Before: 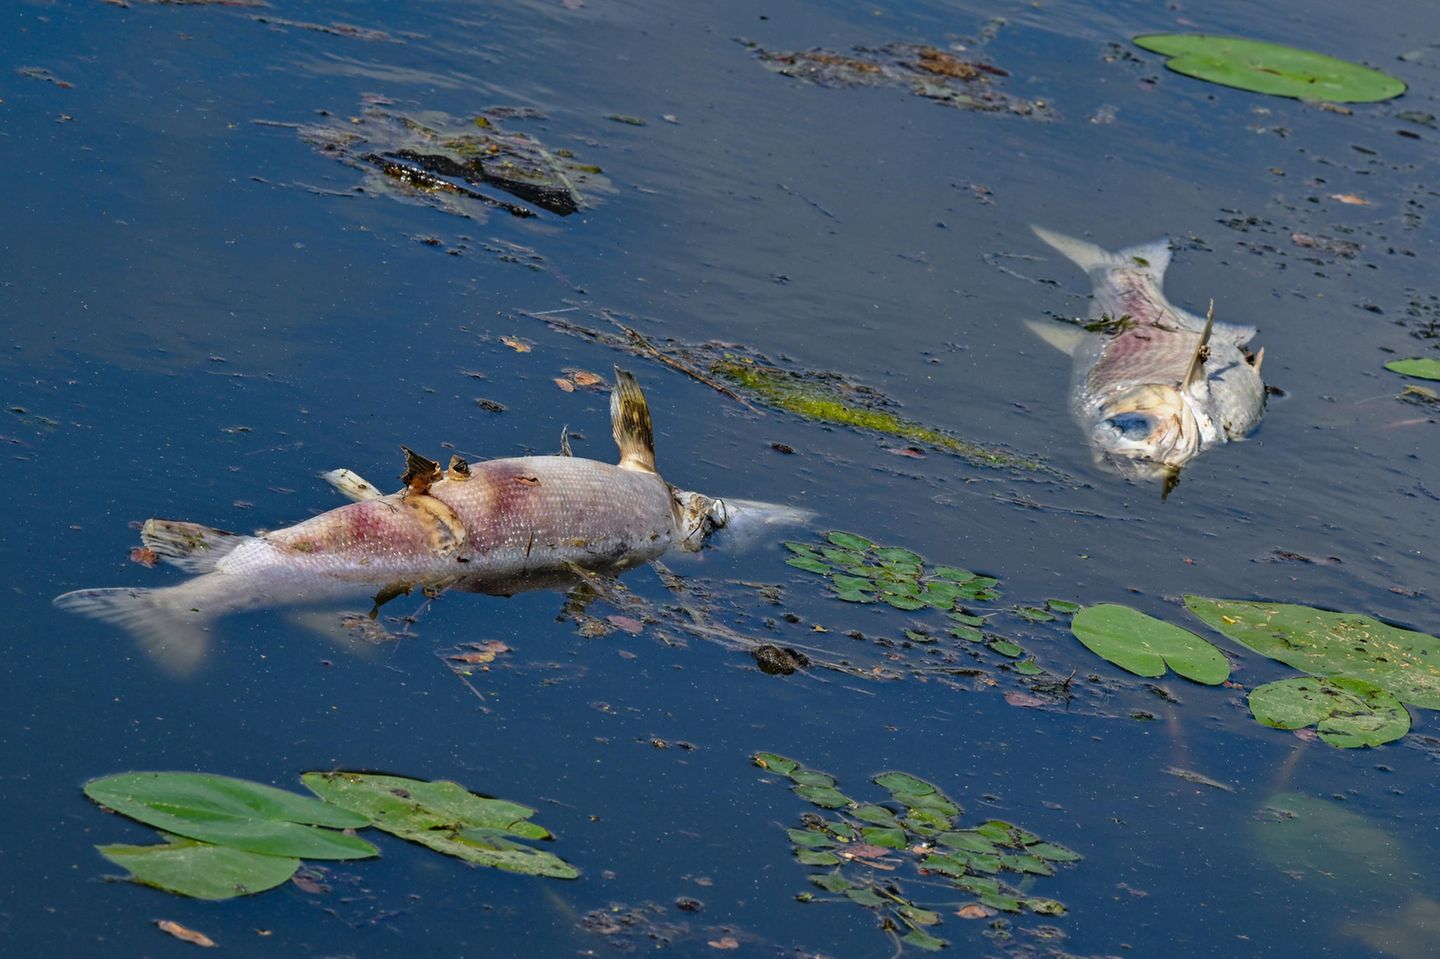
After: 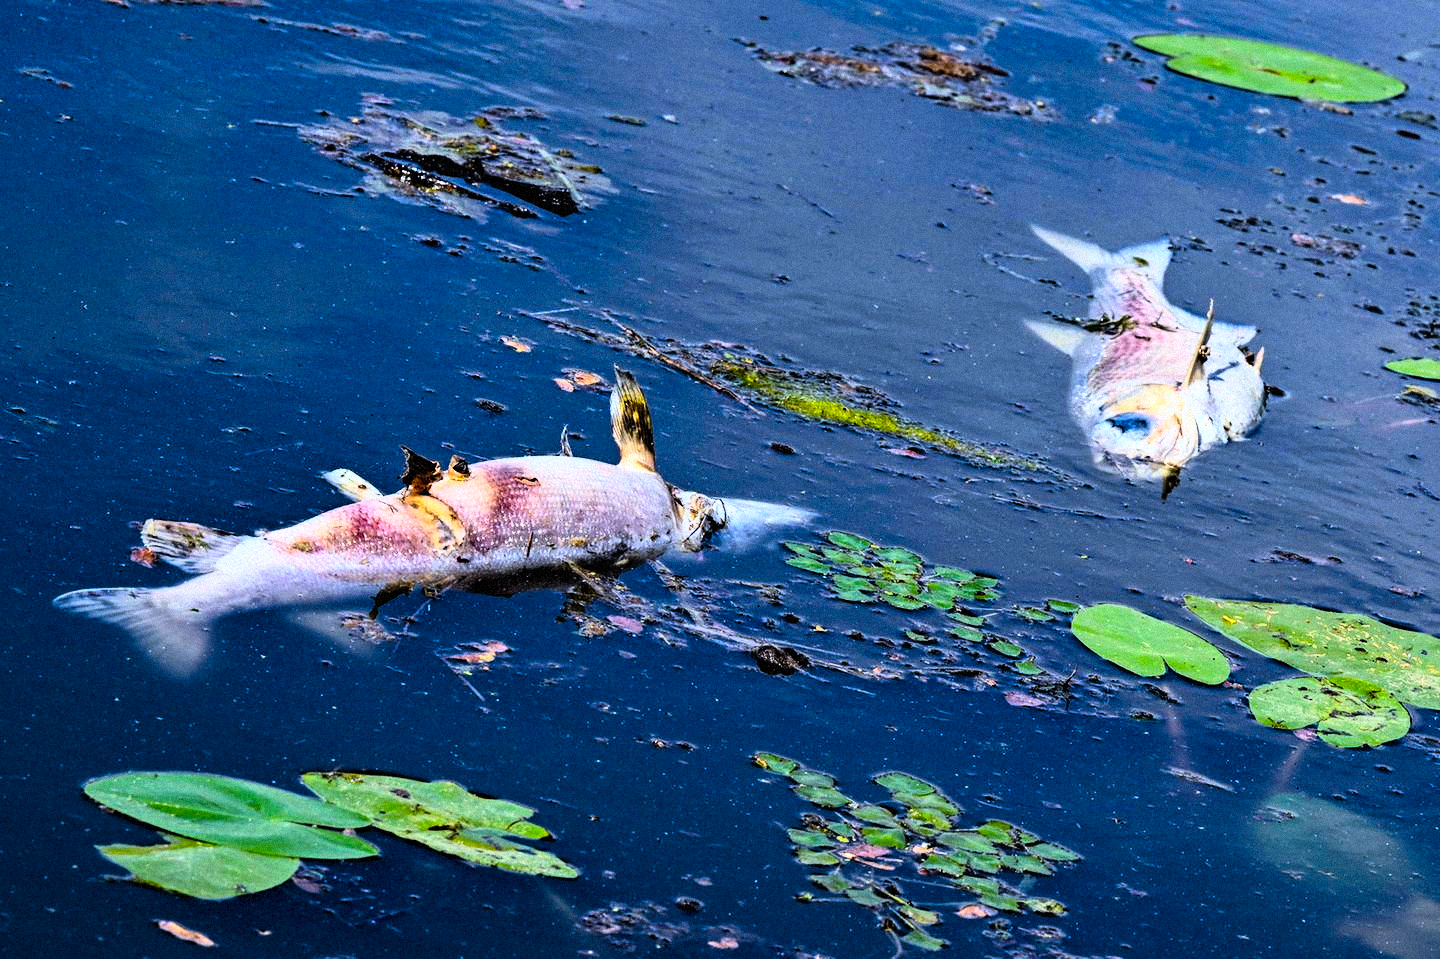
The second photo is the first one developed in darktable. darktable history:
color balance rgb: perceptual saturation grading › global saturation 30%, global vibrance 20%
grain: mid-tones bias 0%
color balance: gamma [0.9, 0.988, 0.975, 1.025], gain [1.05, 1, 1, 1]
white balance: red 0.954, blue 1.079
rgb curve: curves: ch0 [(0, 0) (0.21, 0.15) (0.24, 0.21) (0.5, 0.75) (0.75, 0.96) (0.89, 0.99) (1, 1)]; ch1 [(0, 0.02) (0.21, 0.13) (0.25, 0.2) (0.5, 0.67) (0.75, 0.9) (0.89, 0.97) (1, 1)]; ch2 [(0, 0.02) (0.21, 0.13) (0.25, 0.2) (0.5, 0.67) (0.75, 0.9) (0.89, 0.97) (1, 1)], compensate middle gray true
levels: levels [0.018, 0.493, 1]
